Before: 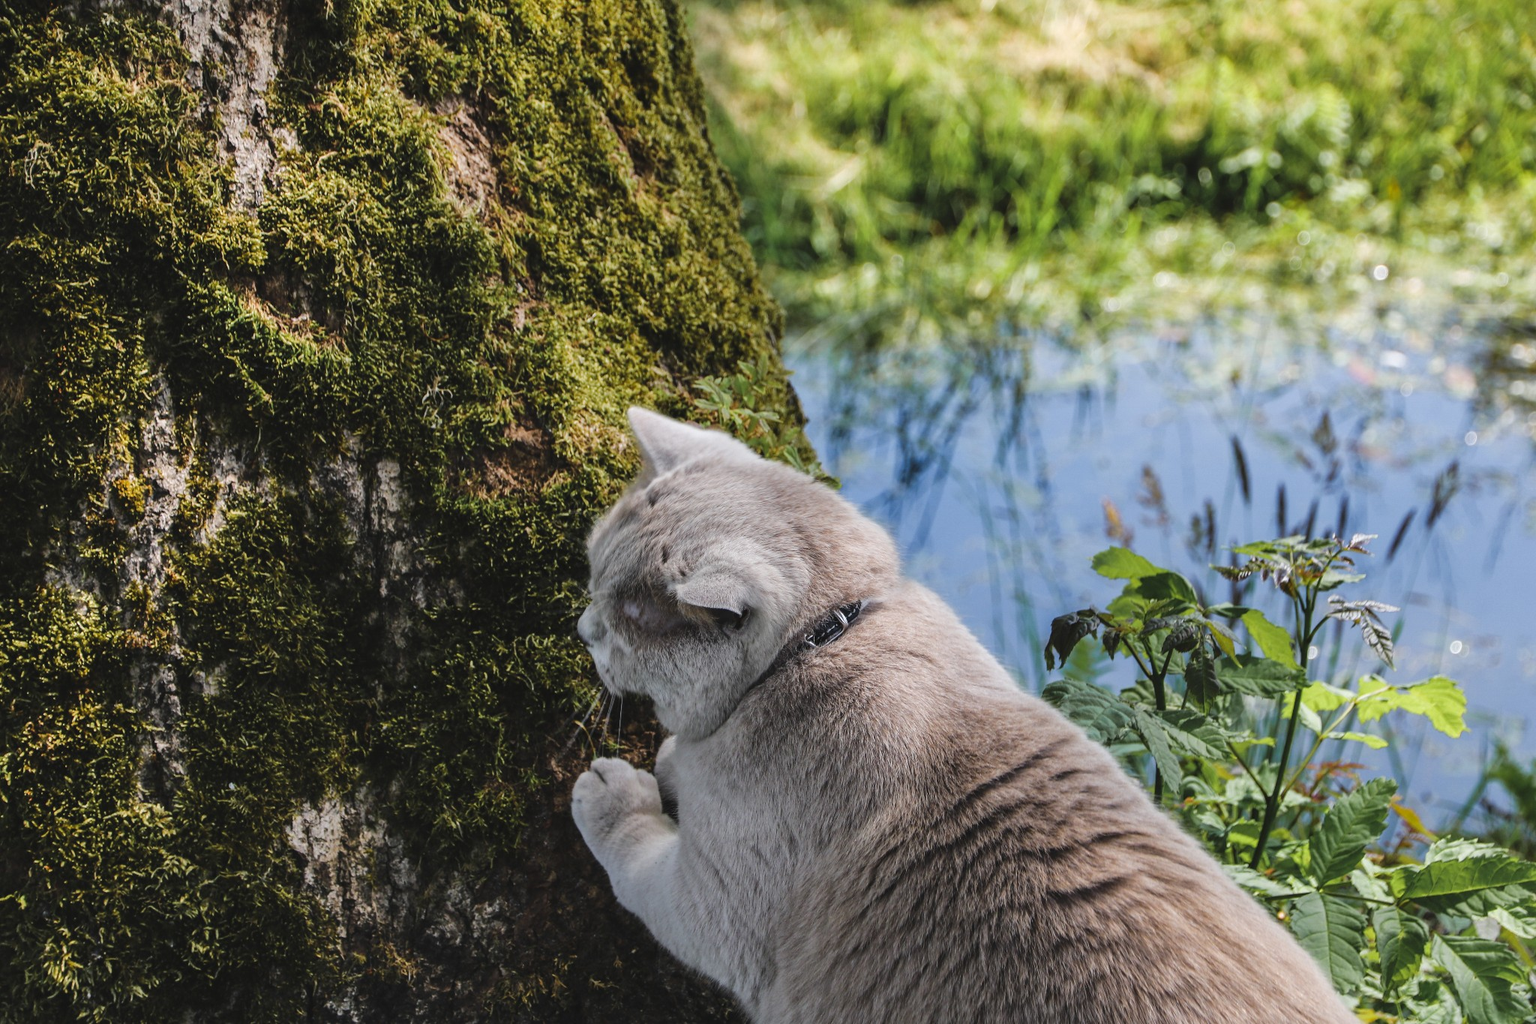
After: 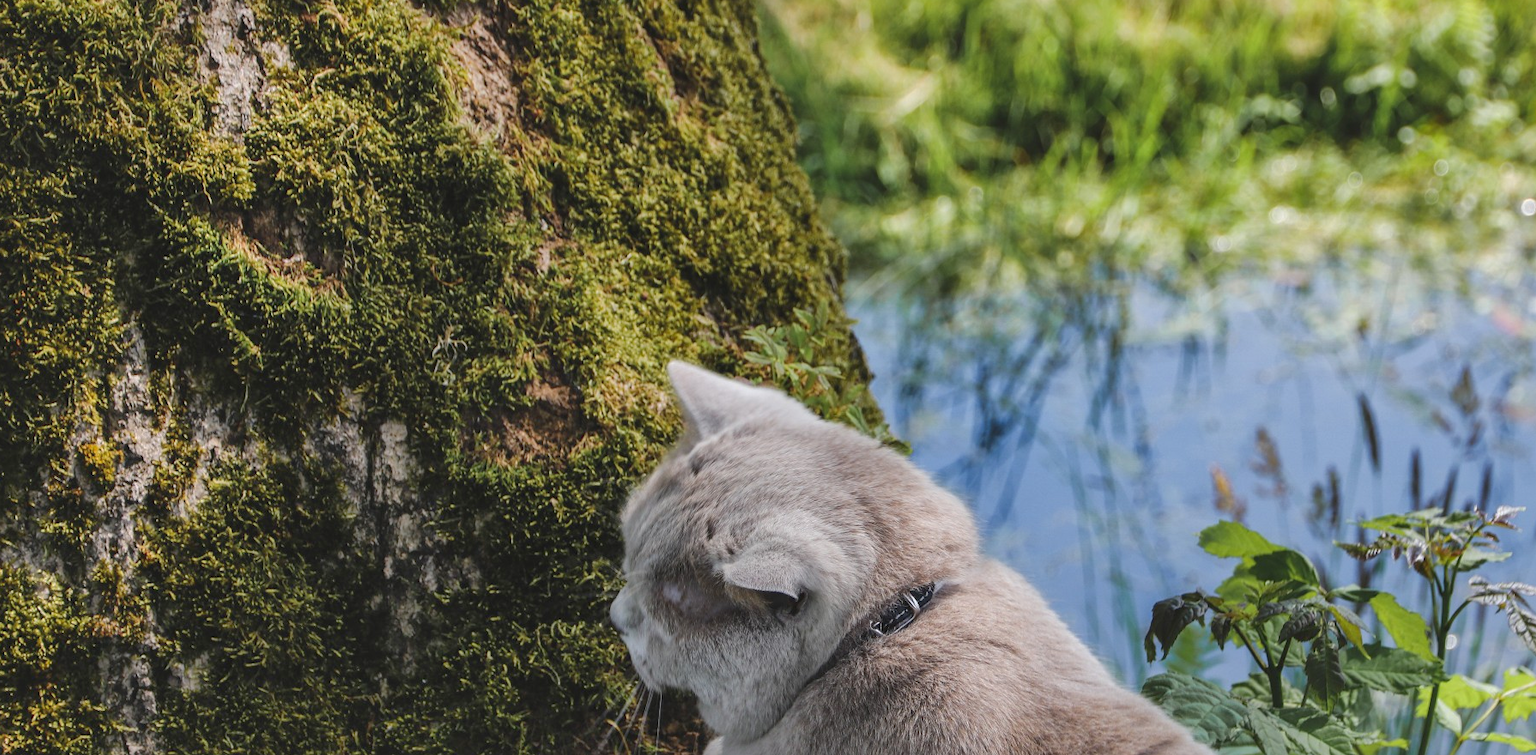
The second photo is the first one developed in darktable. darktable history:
crop: left 2.893%, top 8.951%, right 9.679%, bottom 26.448%
shadows and highlights: on, module defaults
